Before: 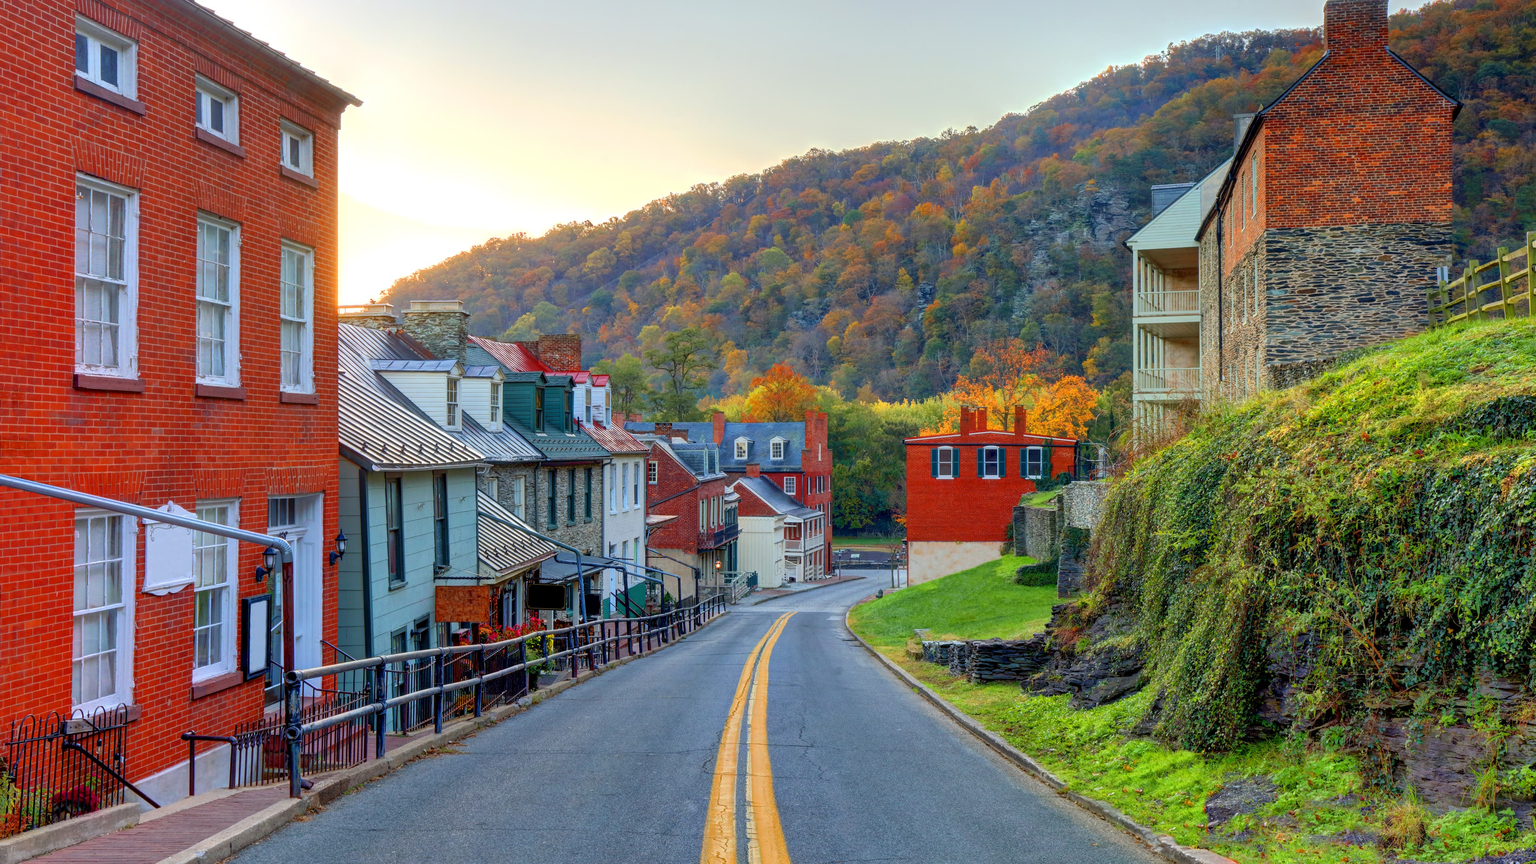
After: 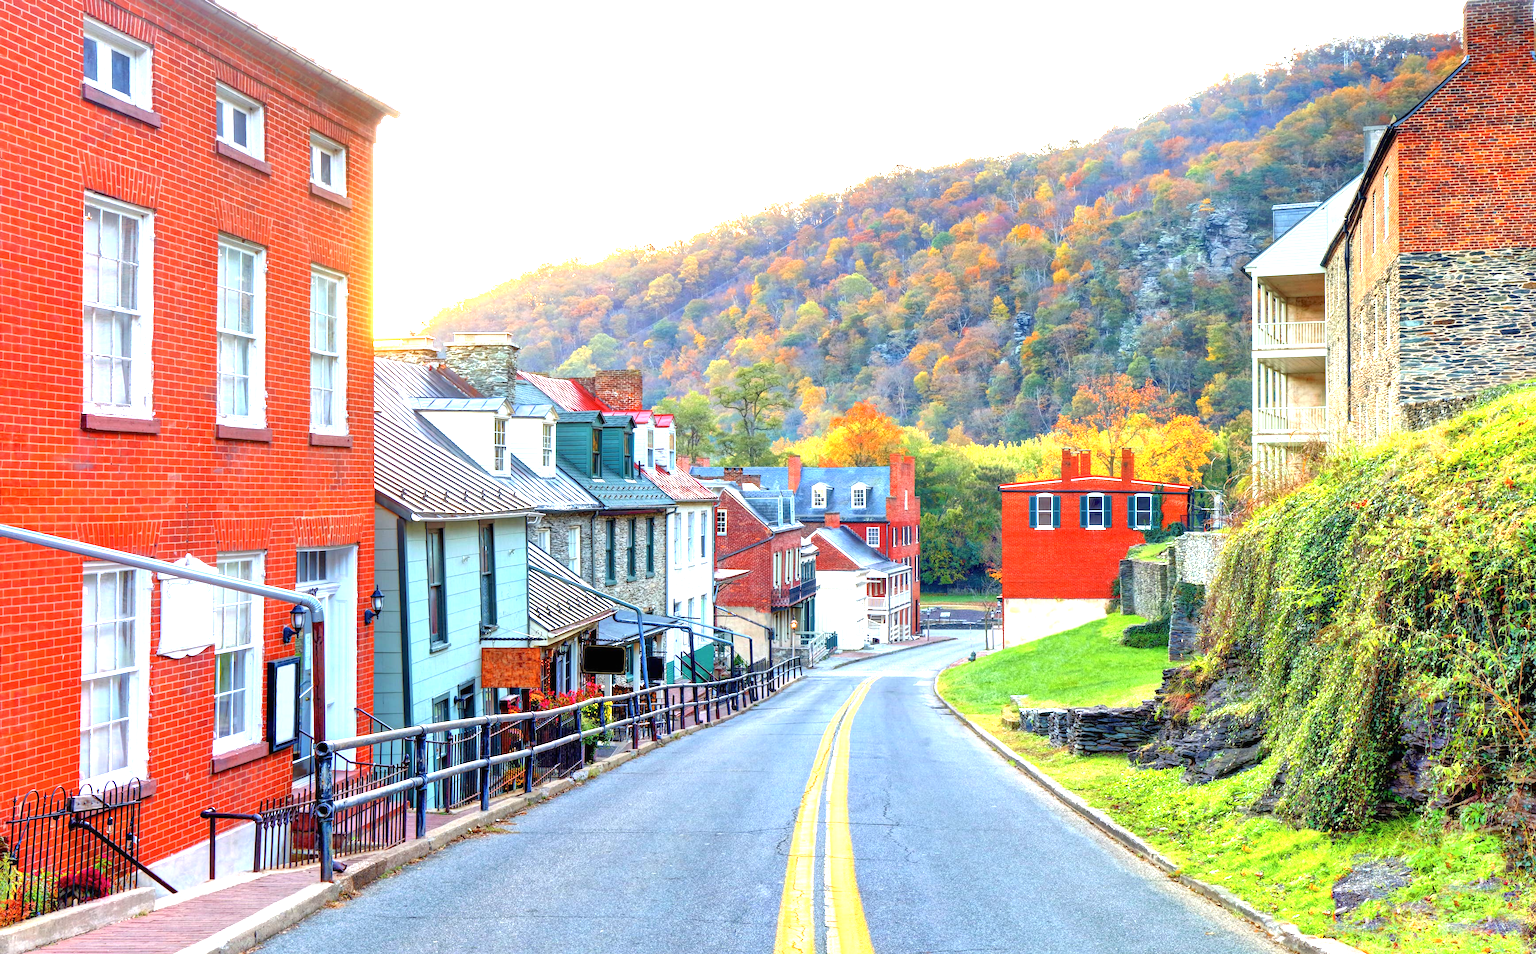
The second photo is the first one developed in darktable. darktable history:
tone equalizer: on, module defaults
exposure: black level correction 0, exposure 1.629 EV, compensate exposure bias true, compensate highlight preservation false
crop: right 9.486%, bottom 0.016%
contrast brightness saturation: saturation -0.03
